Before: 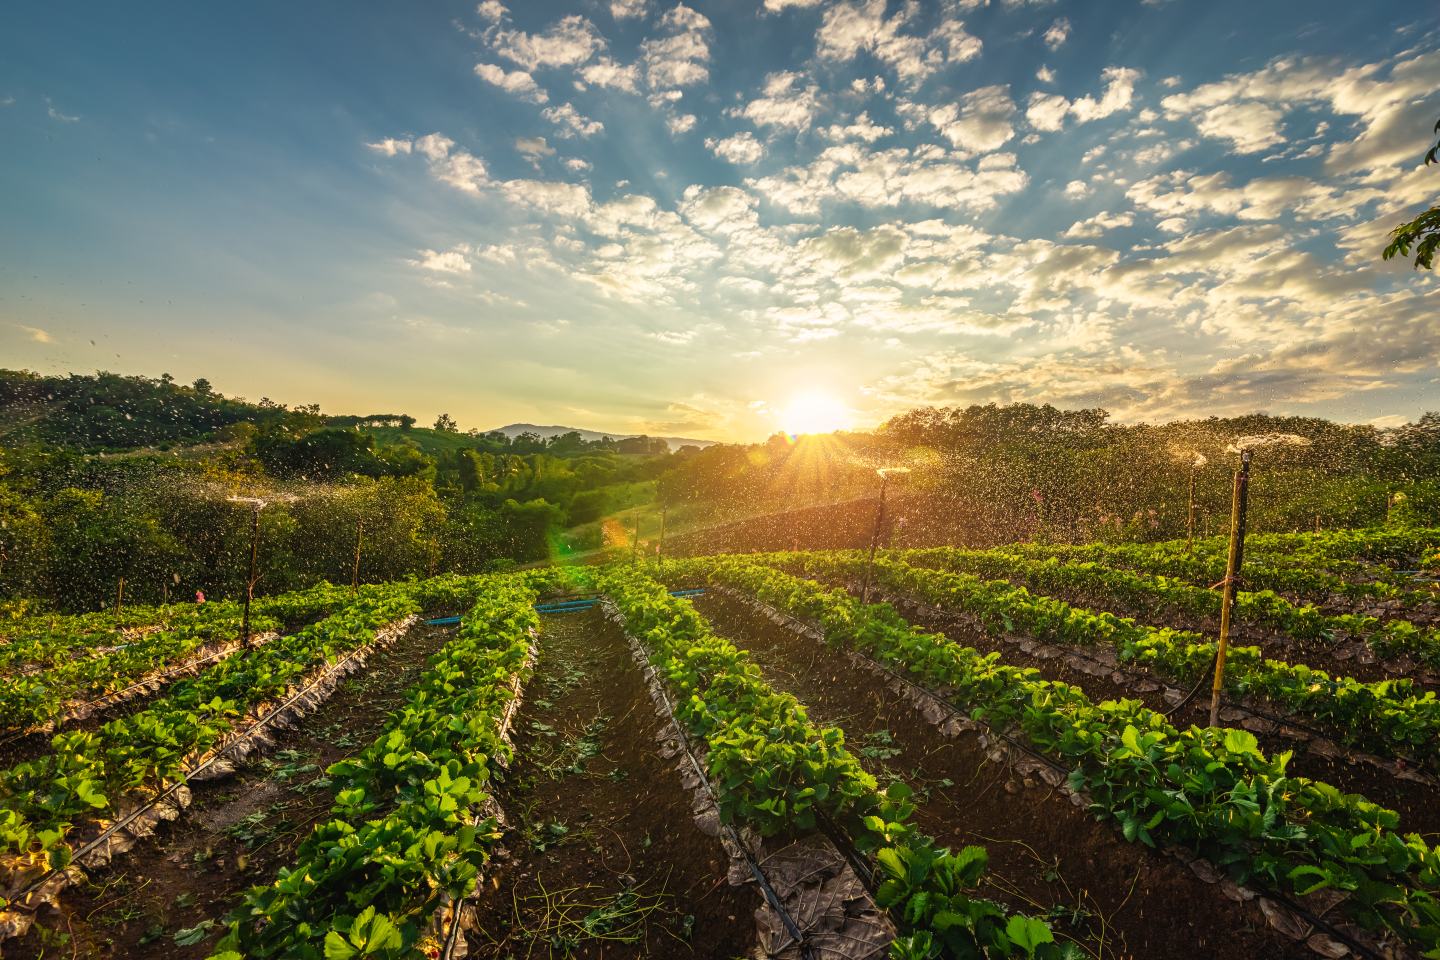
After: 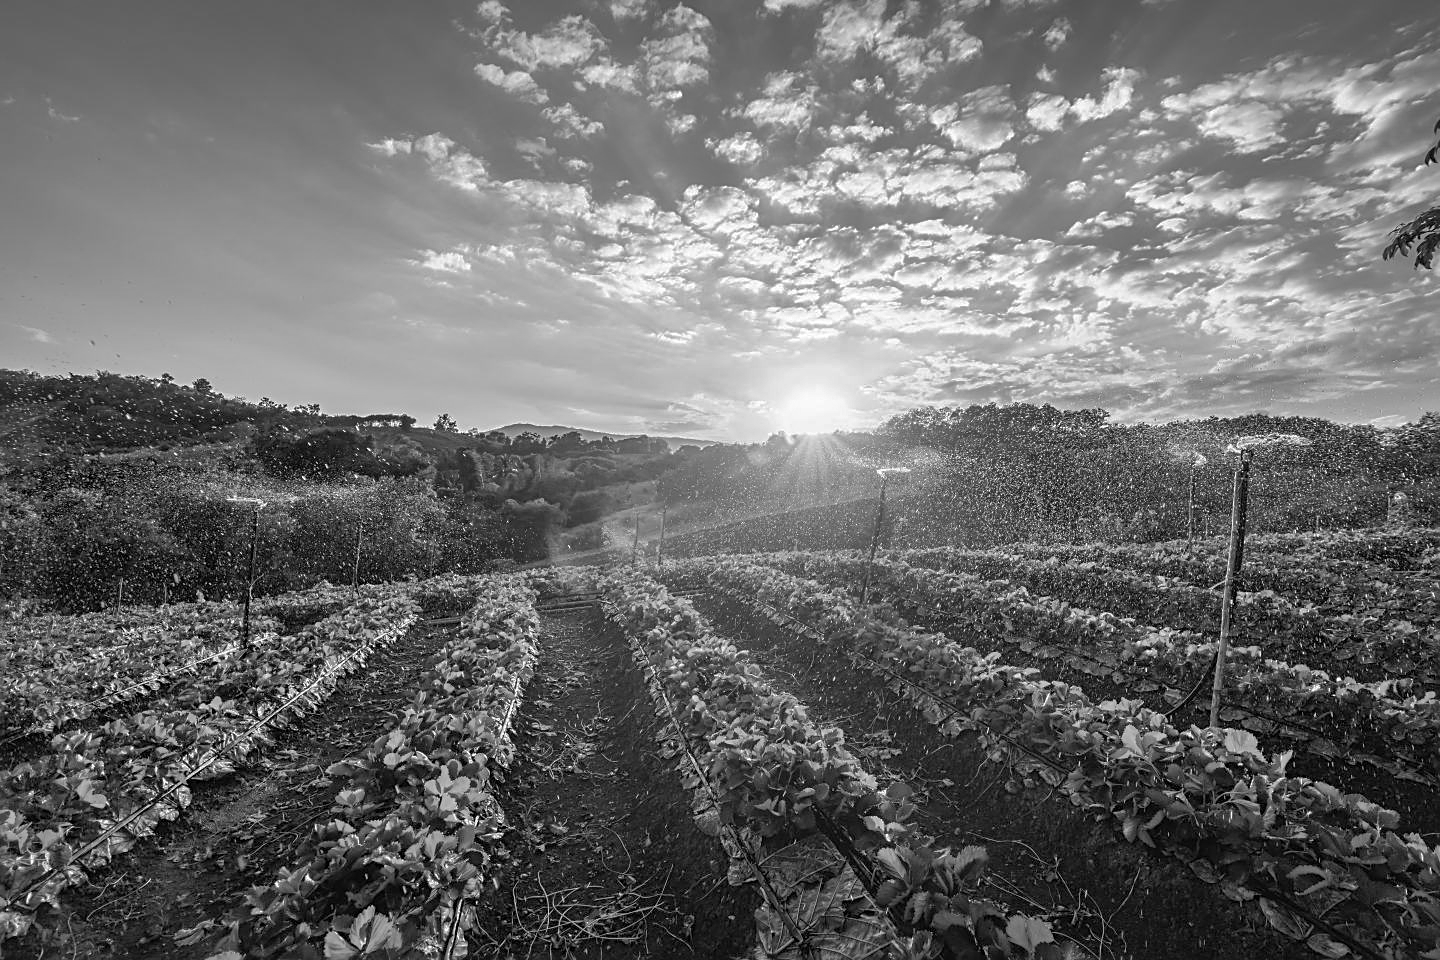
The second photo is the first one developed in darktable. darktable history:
monochrome: a 1.94, b -0.638
sharpen: on, module defaults
shadows and highlights: shadows 40, highlights -60
